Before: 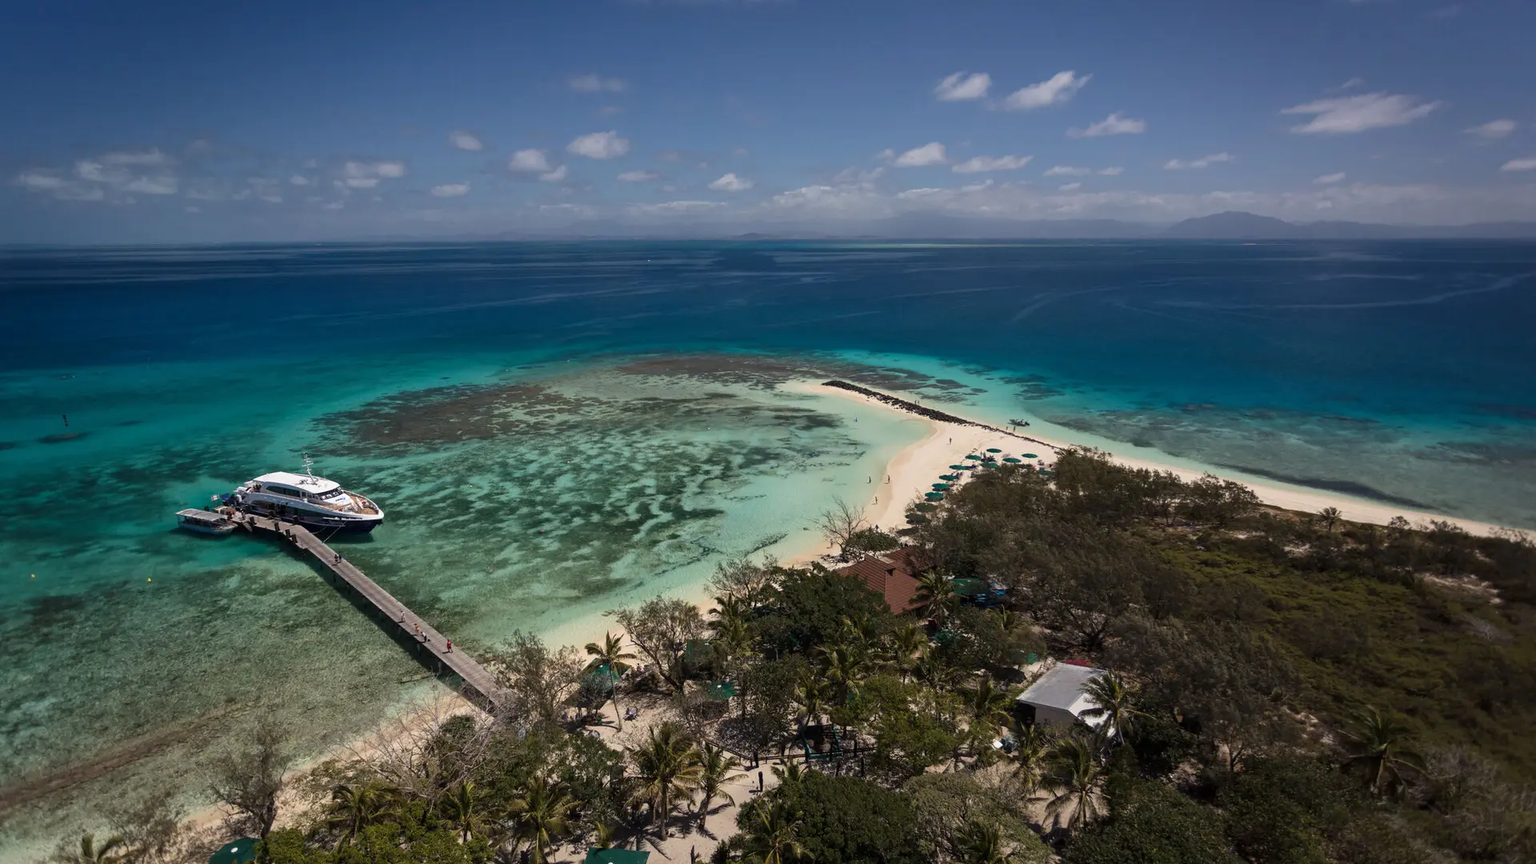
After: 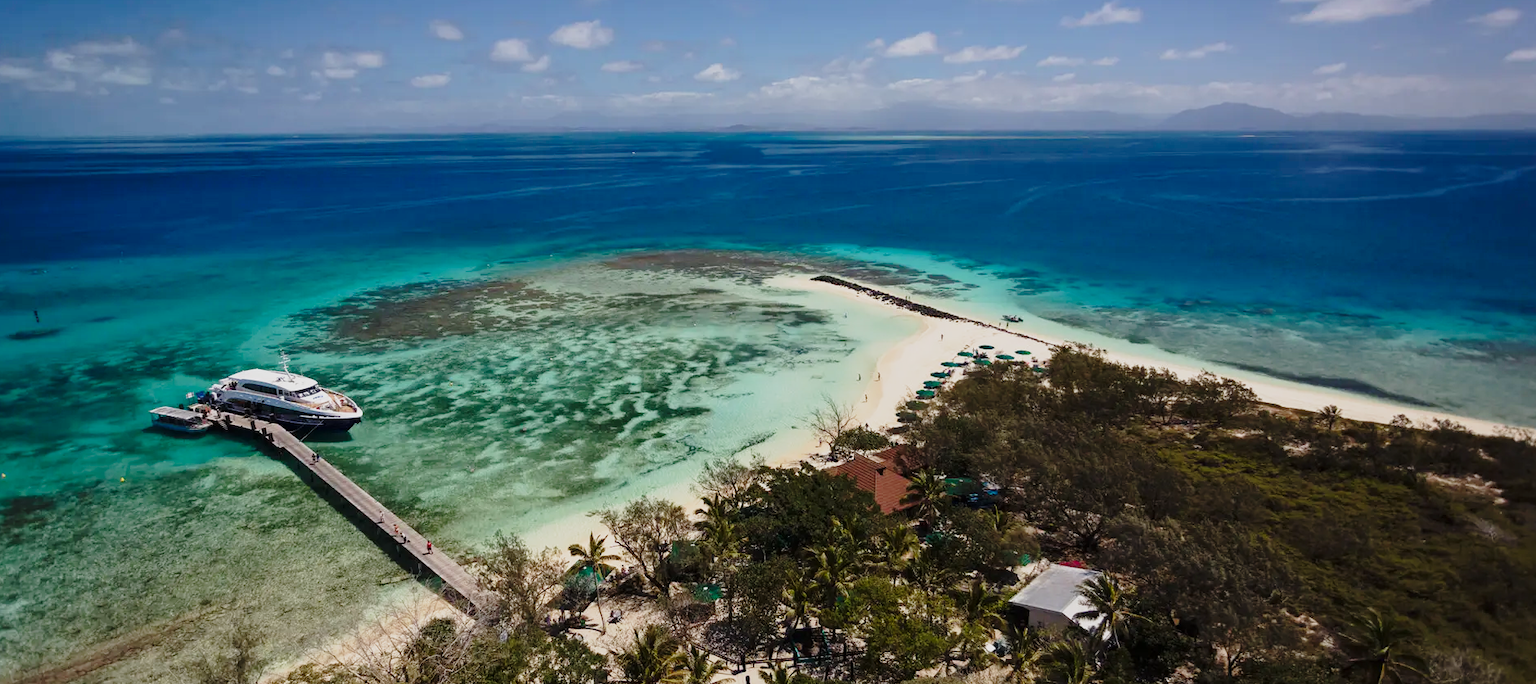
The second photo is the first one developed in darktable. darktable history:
shadows and highlights: radius 121.97, shadows 21.47, white point adjustment -9.69, highlights -12.8, highlights color adjustment 0.204%, soften with gaussian
crop and rotate: left 1.953%, top 12.951%, right 0.275%, bottom 9.619%
base curve: curves: ch0 [(0, 0) (0.028, 0.03) (0.121, 0.232) (0.46, 0.748) (0.859, 0.968) (1, 1)], exposure shift 0.574, preserve colors none
